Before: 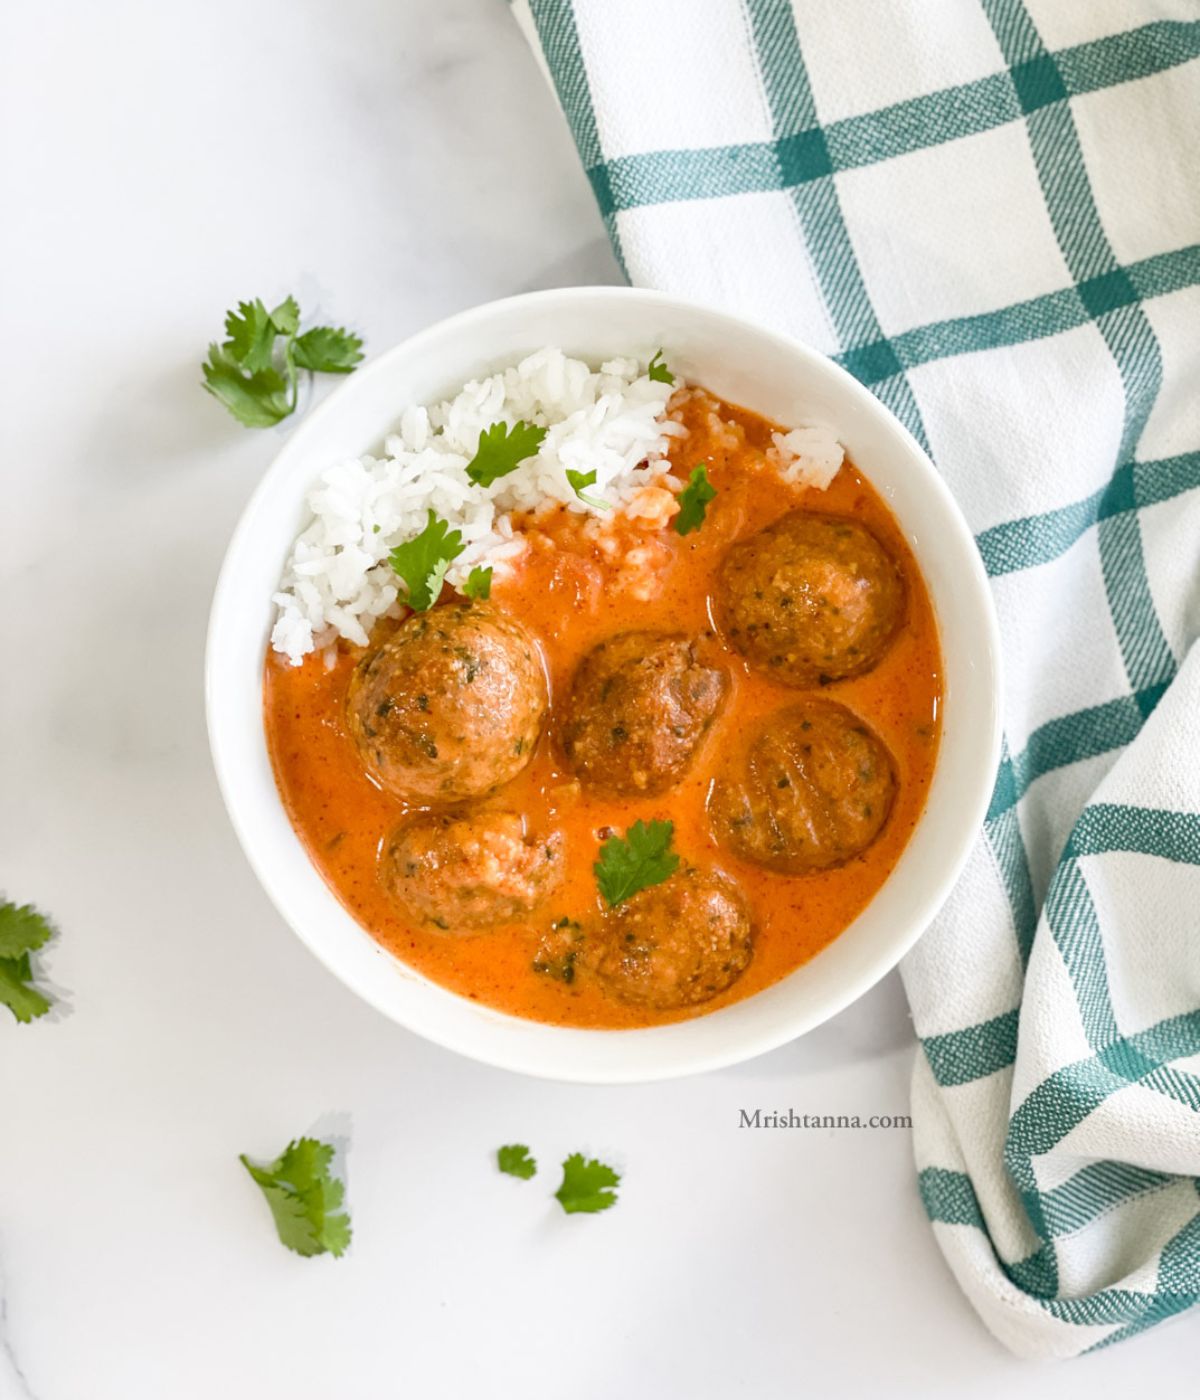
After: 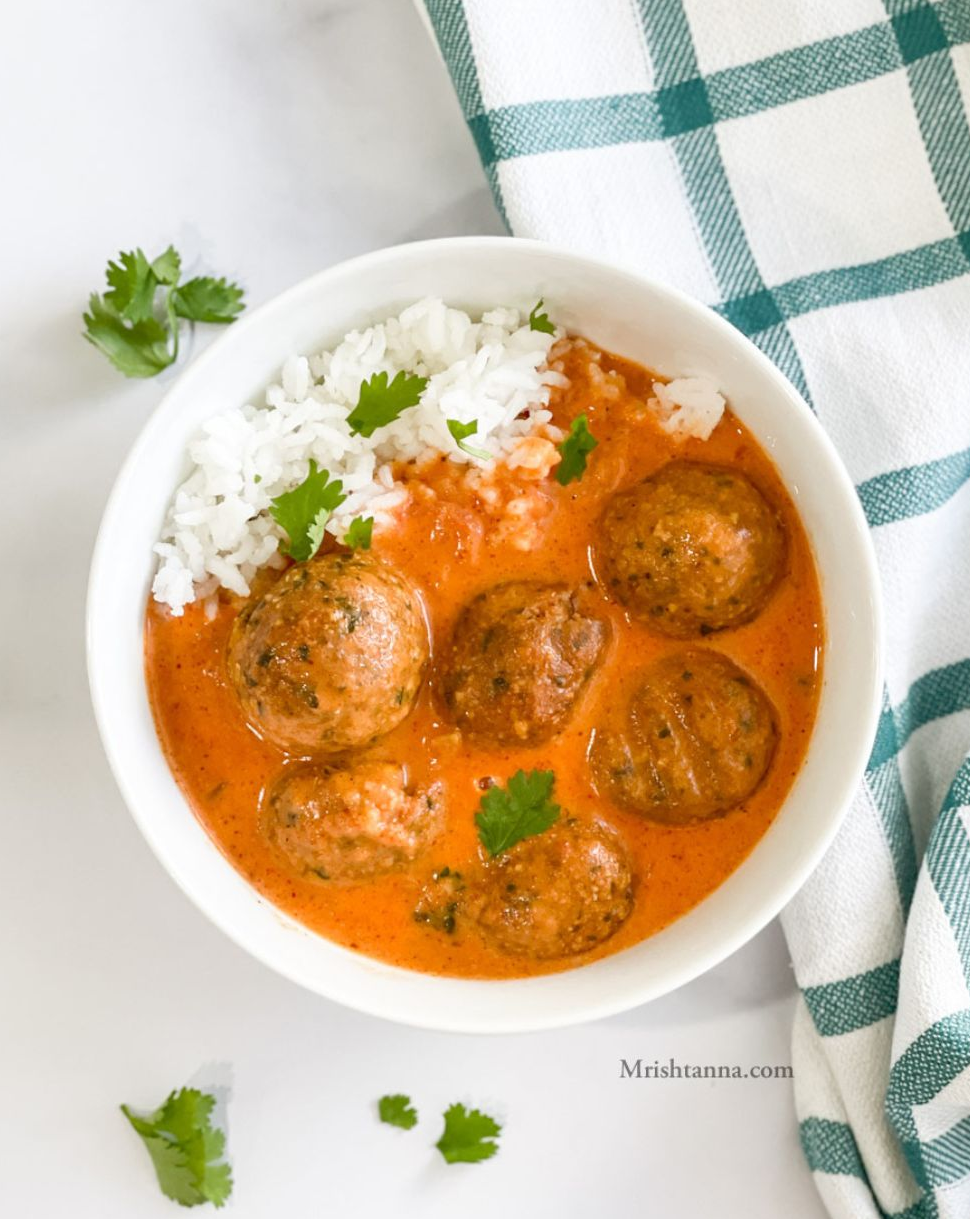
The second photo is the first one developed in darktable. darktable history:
crop: left 9.919%, top 3.579%, right 9.167%, bottom 9.33%
